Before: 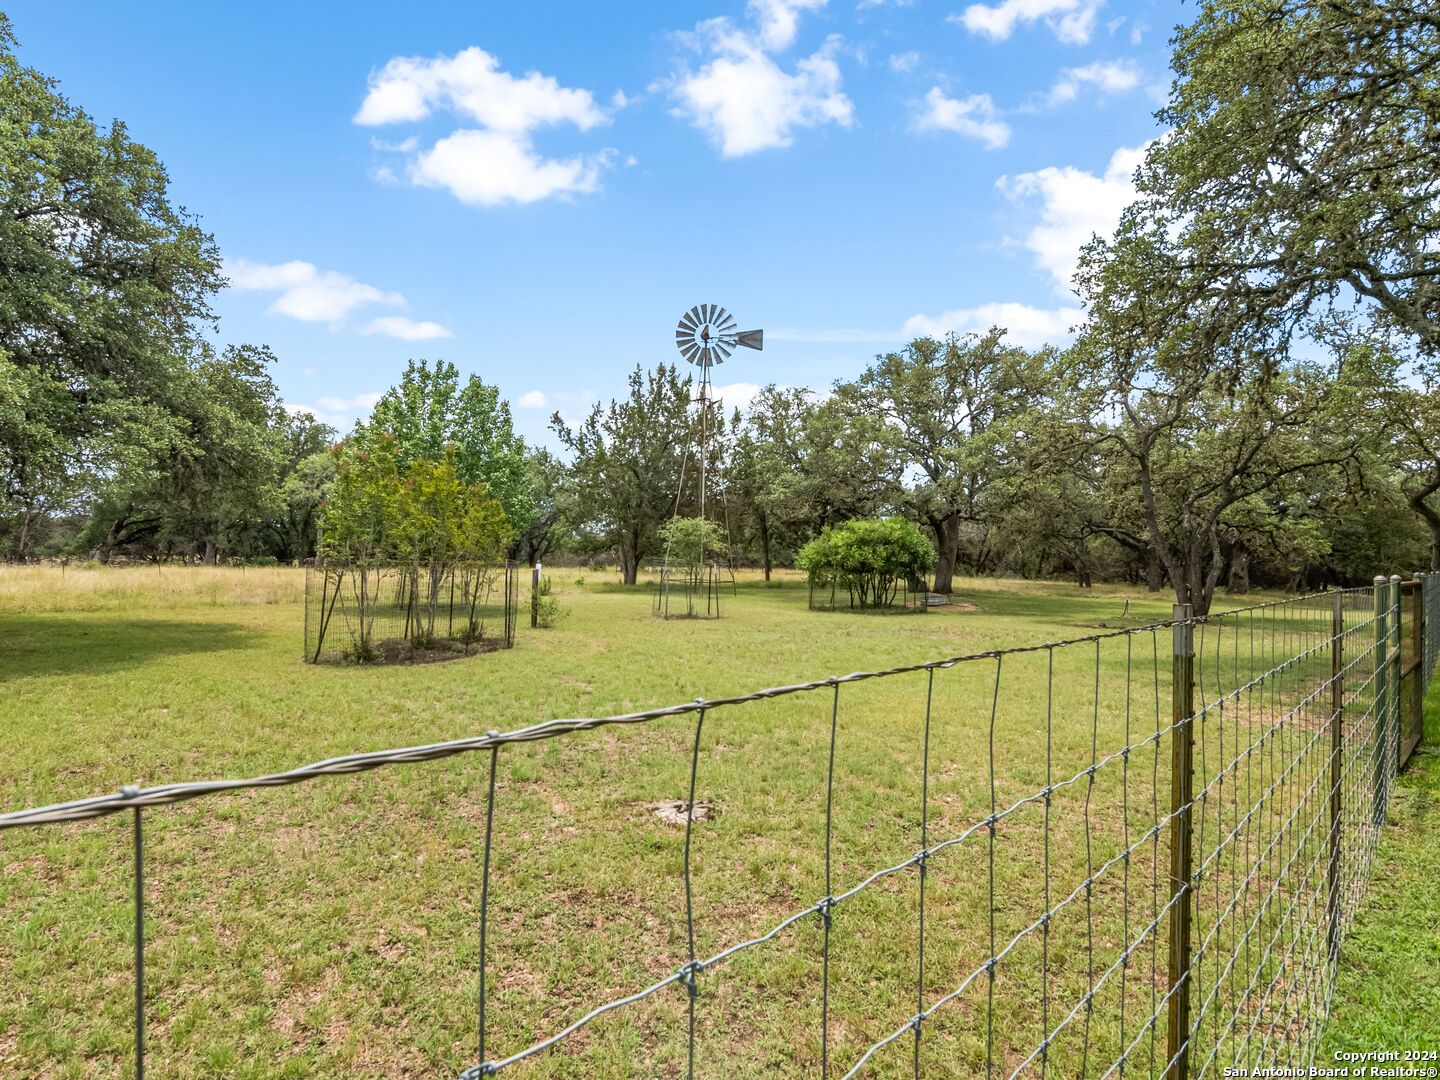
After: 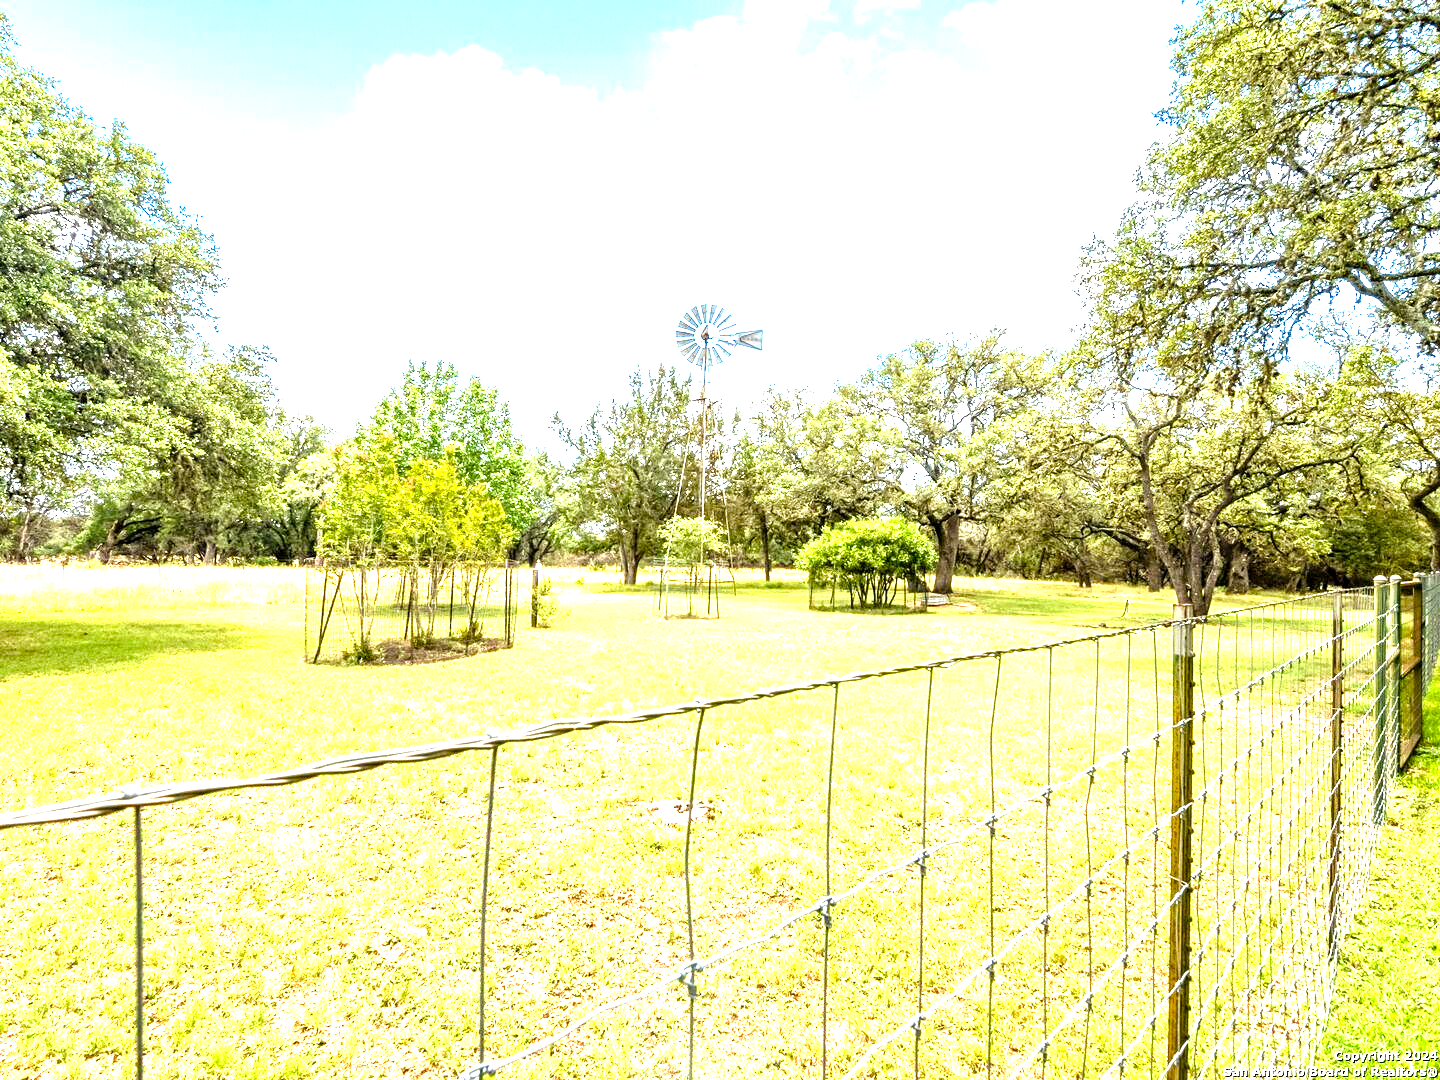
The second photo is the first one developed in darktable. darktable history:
color balance rgb: shadows lift › luminance -21.66%, shadows lift › chroma 6.57%, shadows lift › hue 270°, power › chroma 0.68%, power › hue 60°, highlights gain › luminance 6.08%, highlights gain › chroma 1.33%, highlights gain › hue 90°, global offset › luminance -0.87%, perceptual saturation grading › global saturation 26.86%, perceptual saturation grading › highlights -28.39%, perceptual saturation grading › mid-tones 15.22%, perceptual saturation grading › shadows 33.98%, perceptual brilliance grading › highlights 10%, perceptual brilliance grading › mid-tones 5%
exposure: black level correction 0, exposure 1.9 EV, compensate highlight preservation false
rotate and perspective: crop left 0, crop top 0
